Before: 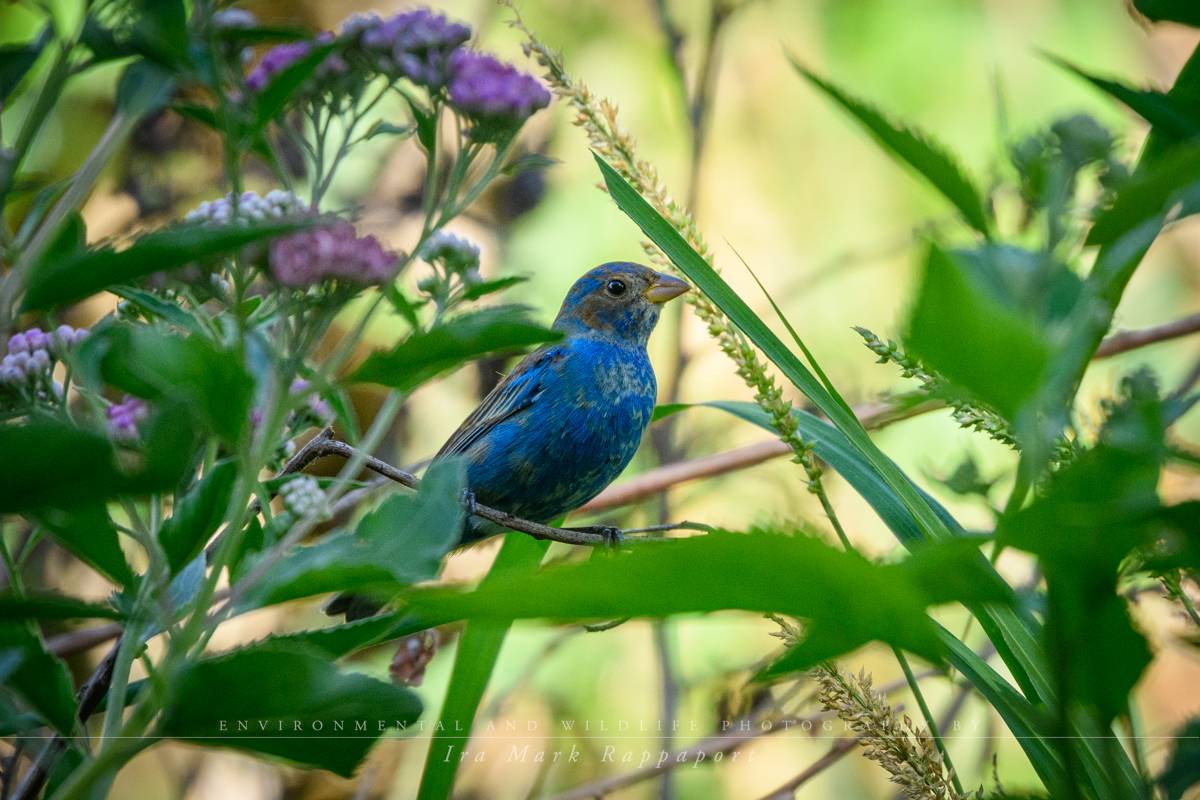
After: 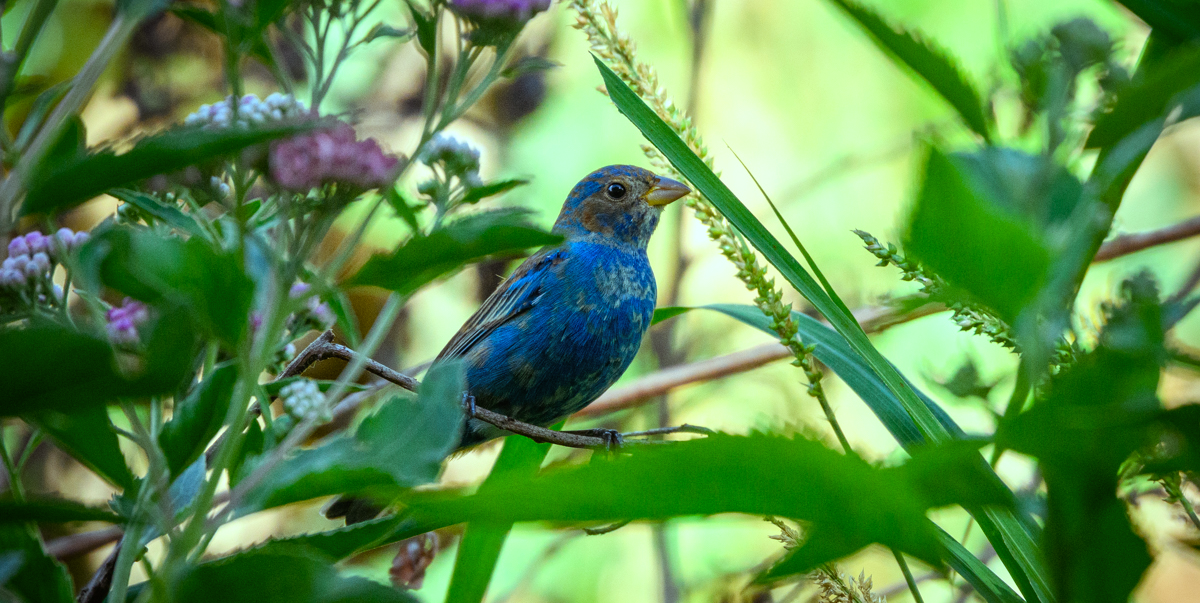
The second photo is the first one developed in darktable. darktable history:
color balance rgb: power › luminance -3.827%, power › chroma 0.554%, power › hue 41.45°, highlights gain › luminance 15.324%, highlights gain › chroma 3.926%, highlights gain › hue 209.79°, perceptual saturation grading › global saturation 19.837%, global vibrance -24.924%
crop and rotate: top 12.262%, bottom 12.282%
